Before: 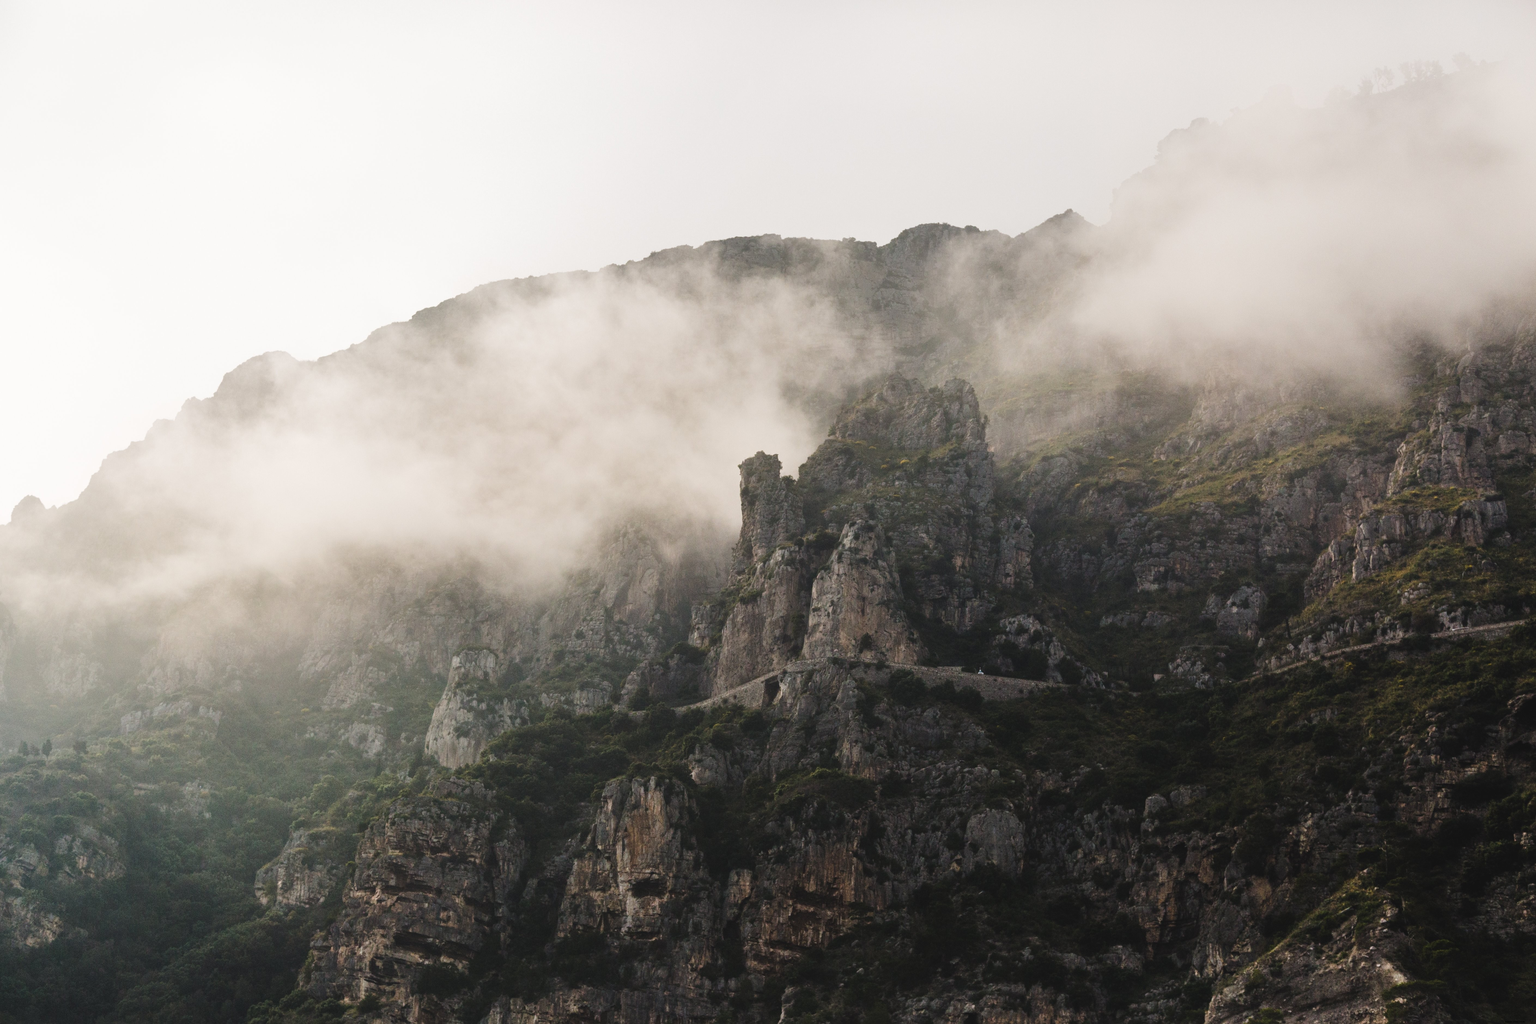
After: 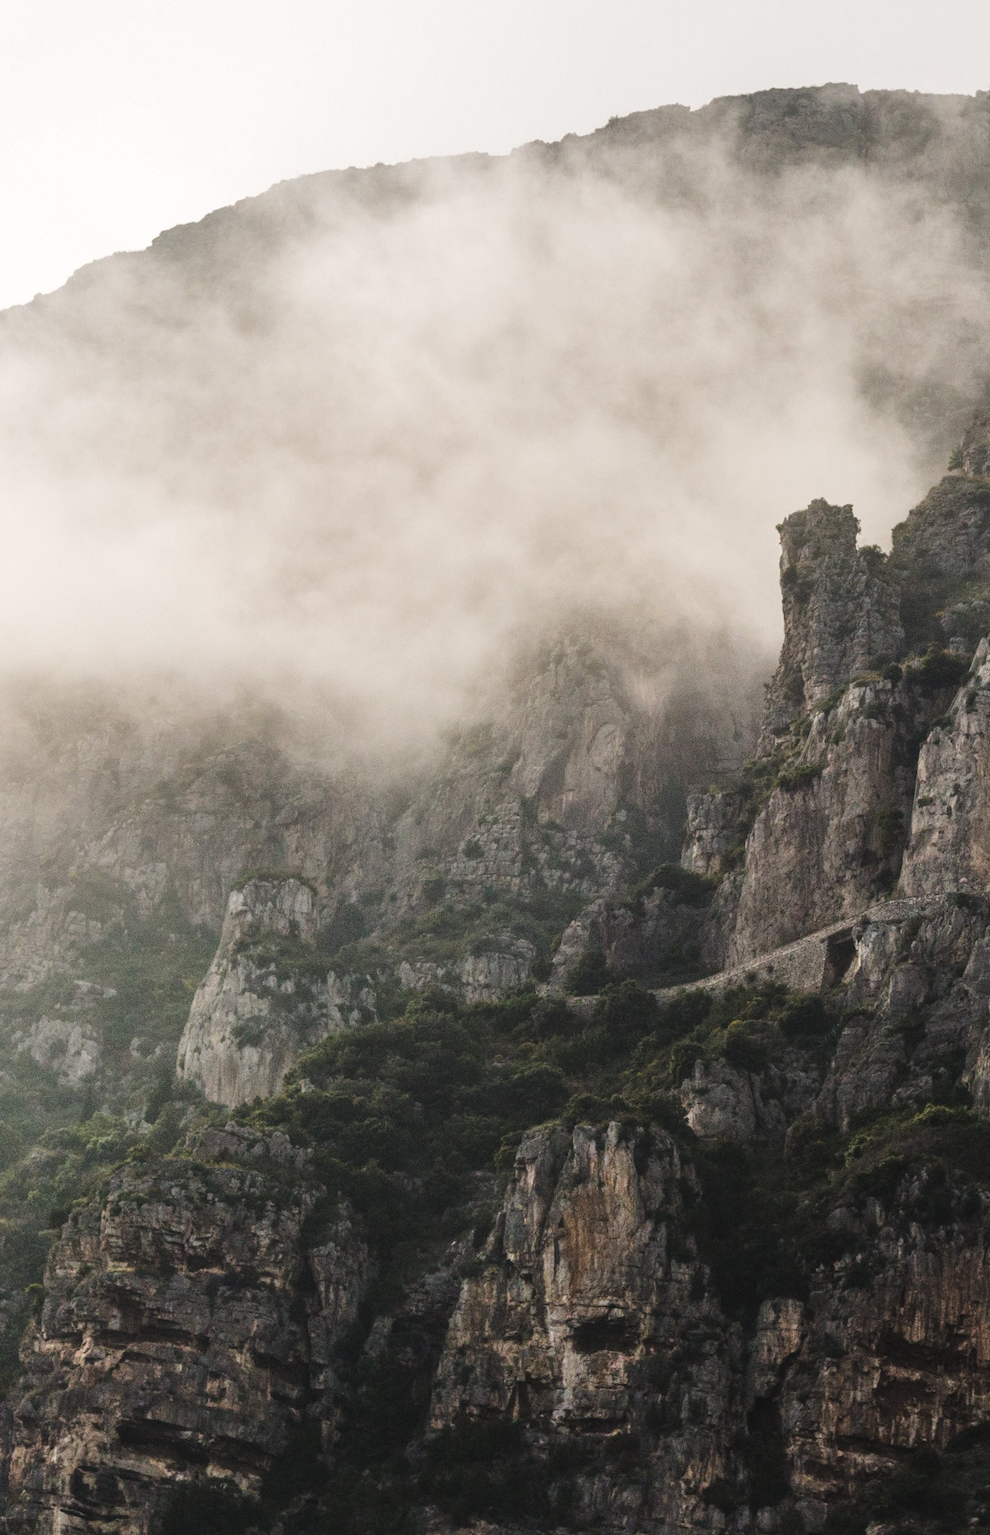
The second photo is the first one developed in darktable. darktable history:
crop and rotate: left 21.674%, top 18.639%, right 44.614%, bottom 2.982%
local contrast: on, module defaults
